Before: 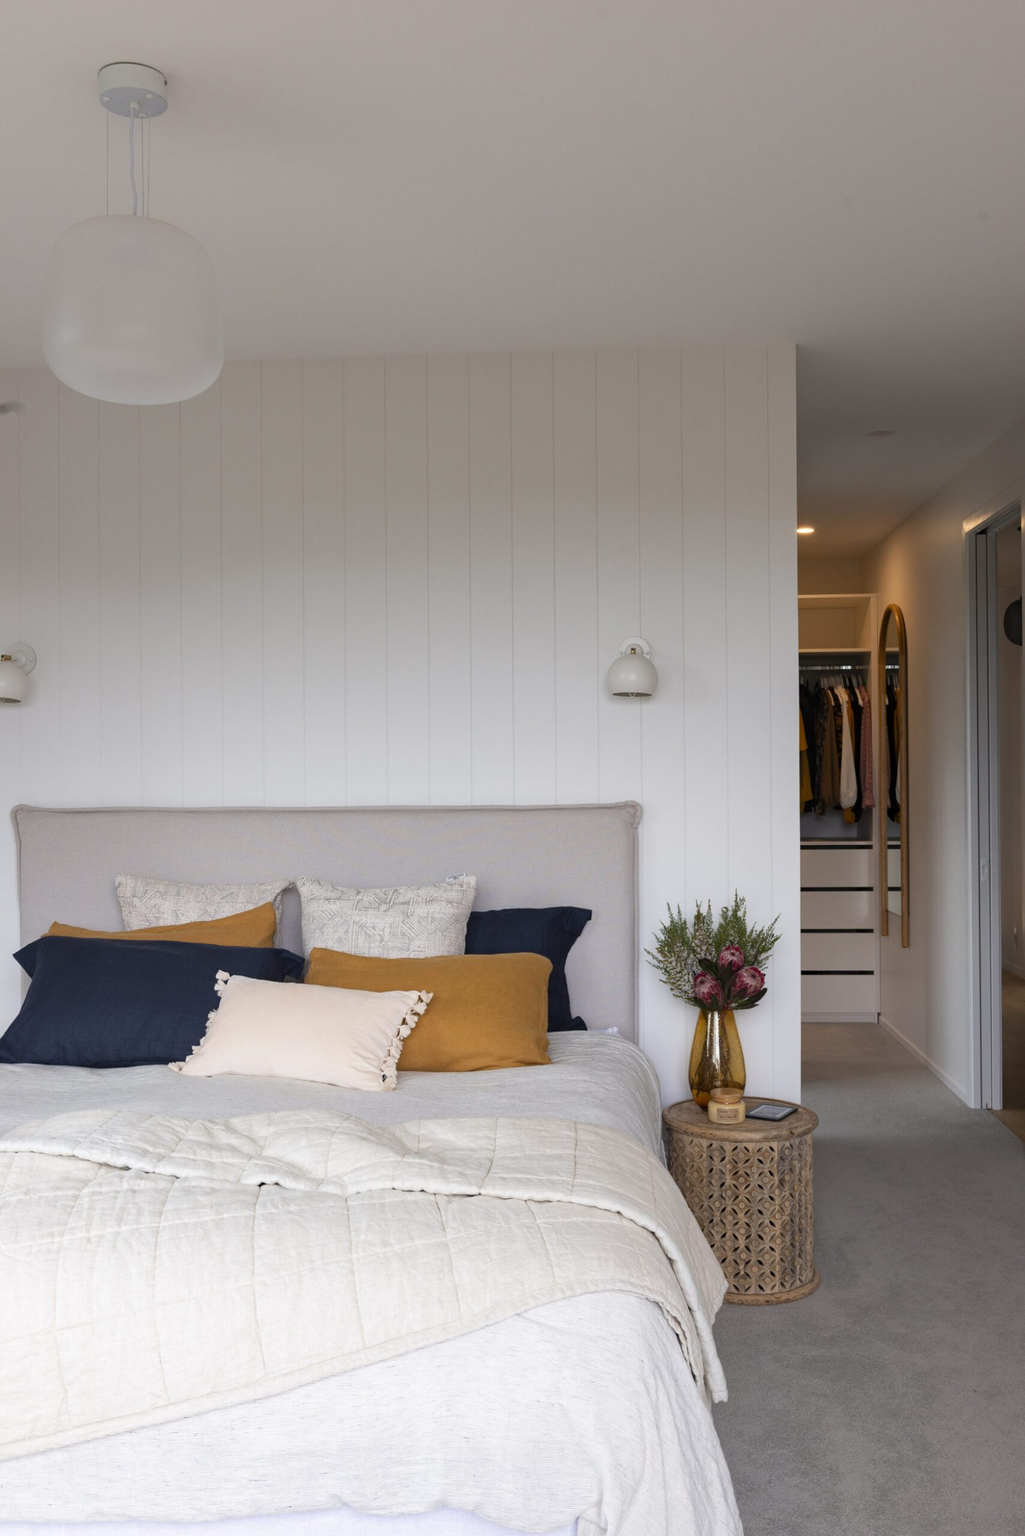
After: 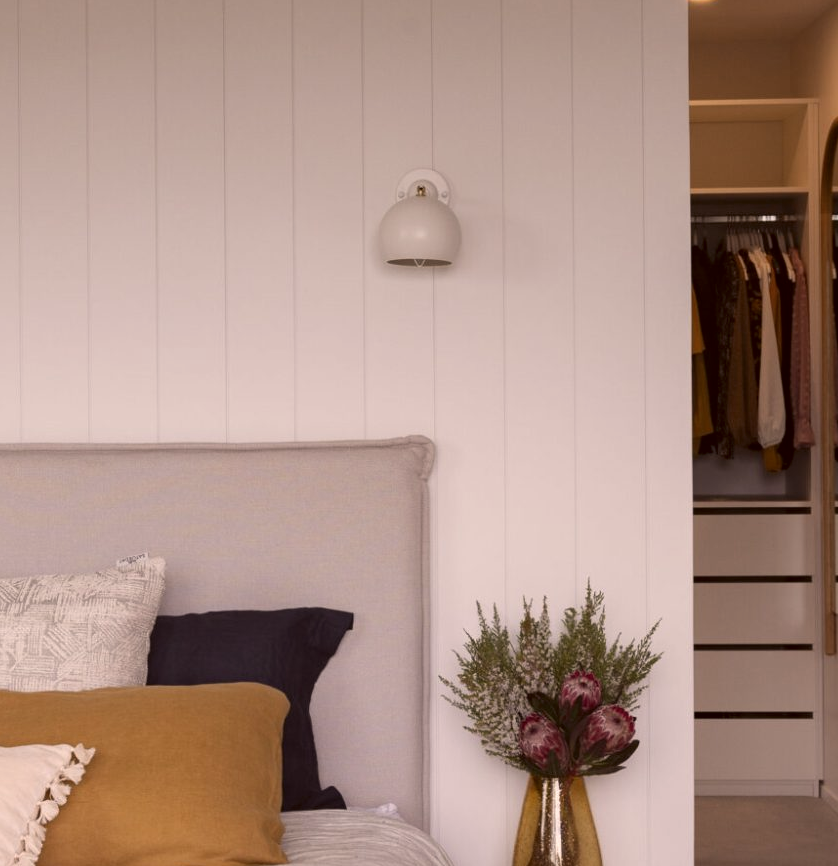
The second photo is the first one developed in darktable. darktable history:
color correction: highlights a* 10.21, highlights b* 9.79, shadows a* 8.61, shadows b* 7.88, saturation 0.8
crop: left 36.607%, top 34.735%, right 13.146%, bottom 30.611%
